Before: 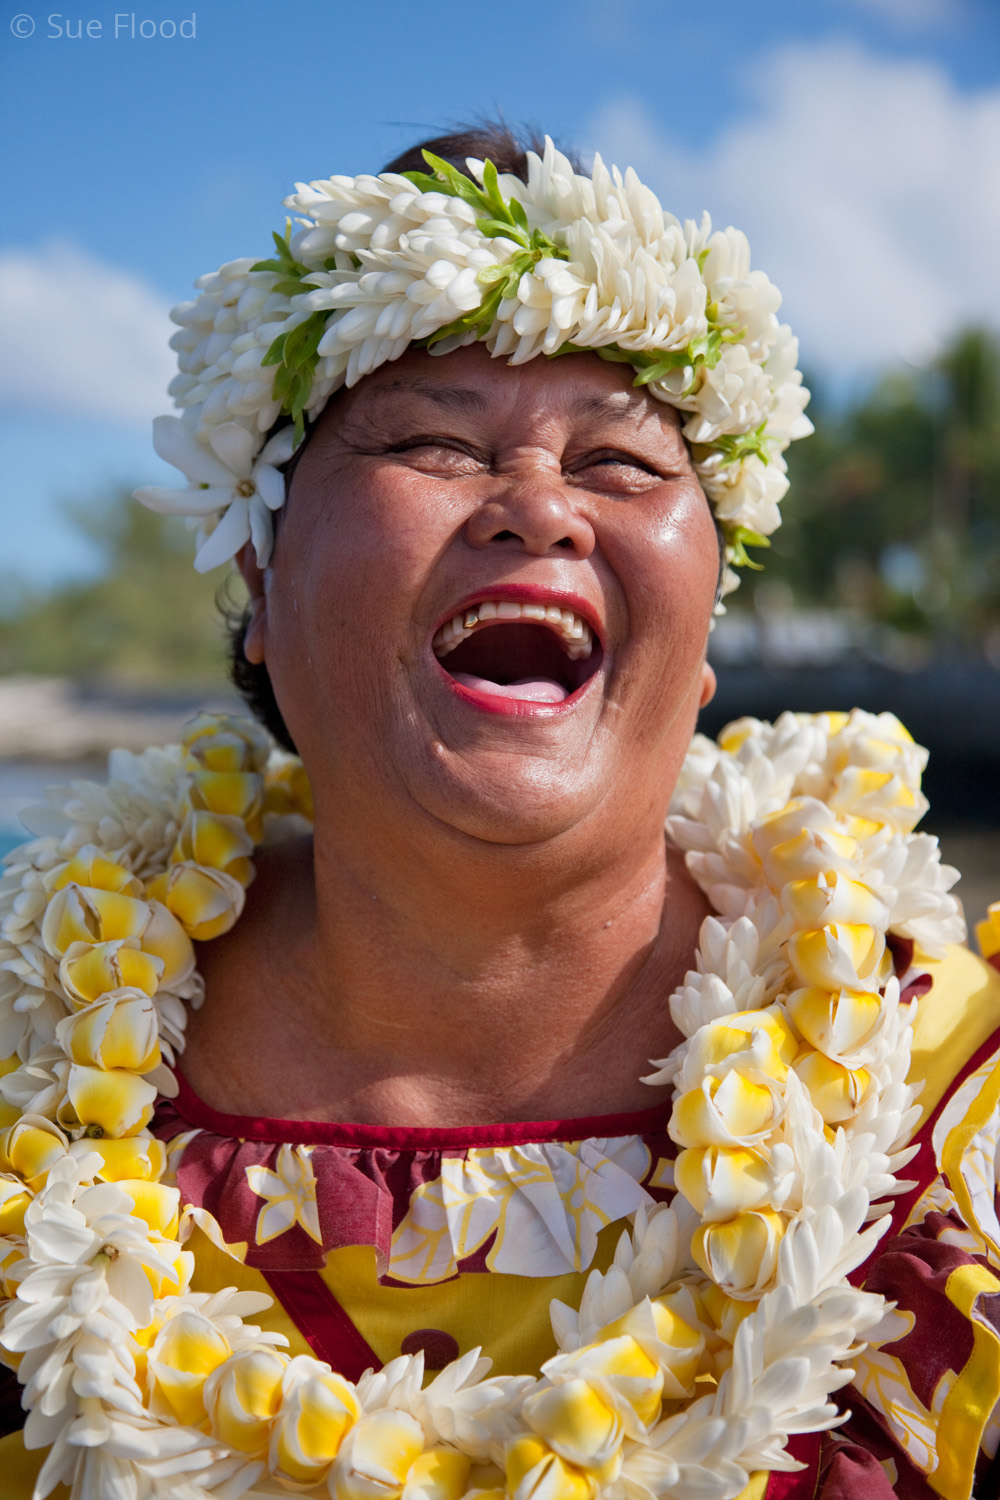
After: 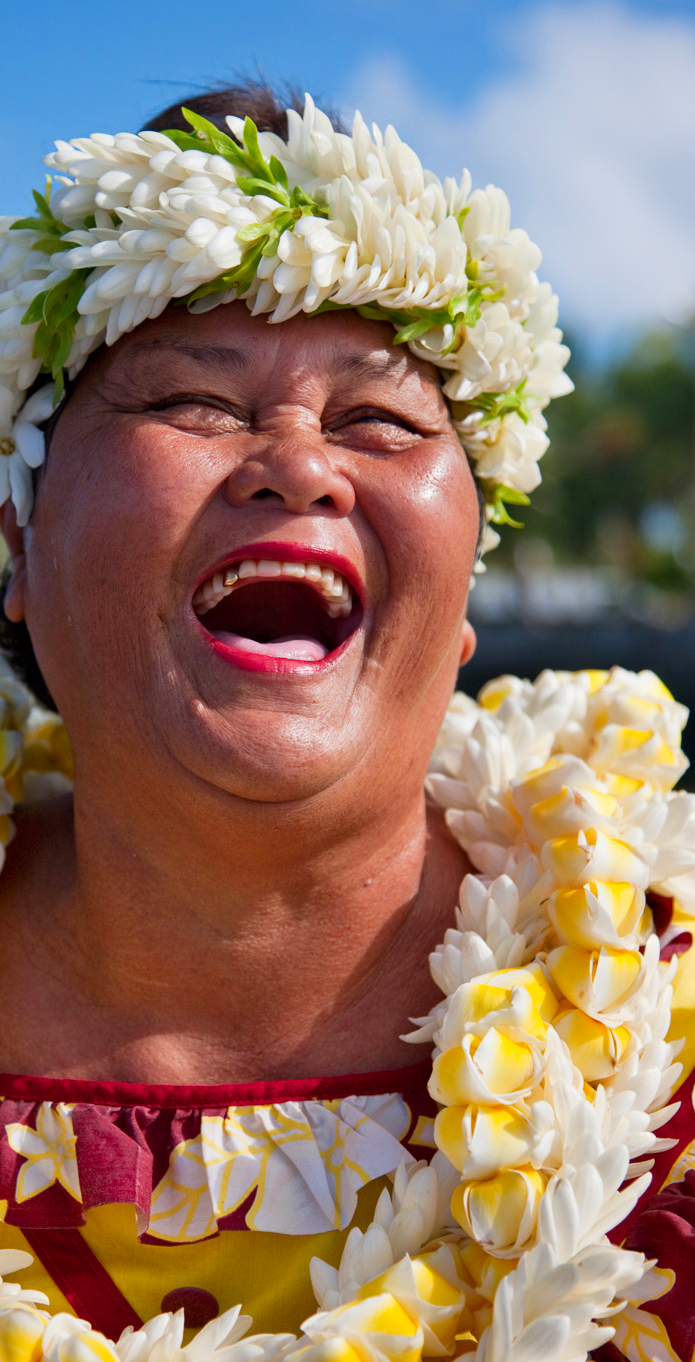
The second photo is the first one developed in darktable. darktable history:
crop and rotate: left 24.034%, top 2.838%, right 6.406%, bottom 6.299%
contrast brightness saturation: contrast 0.08, saturation 0.2
